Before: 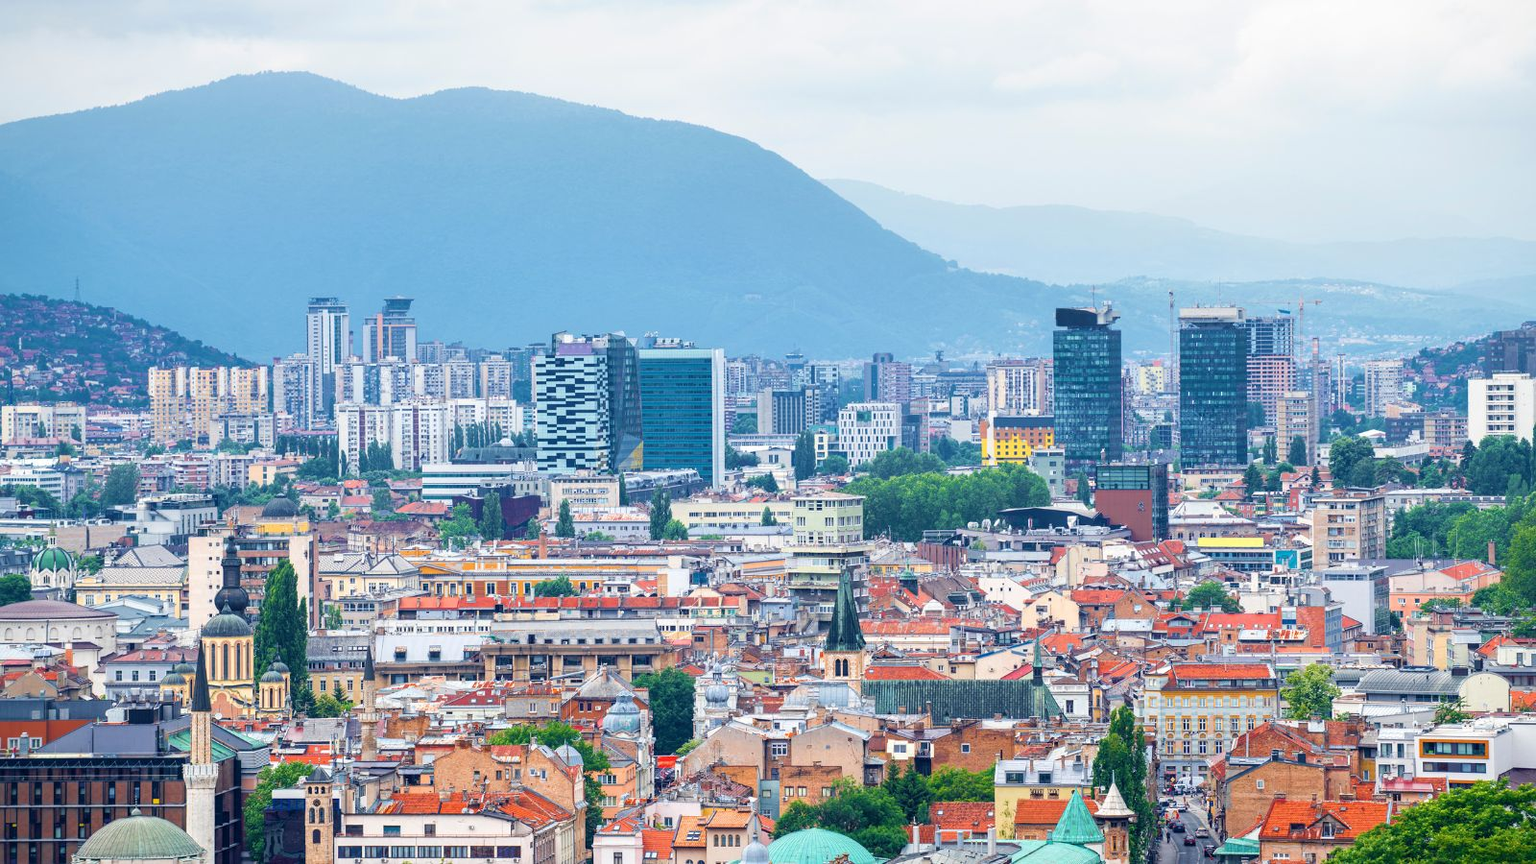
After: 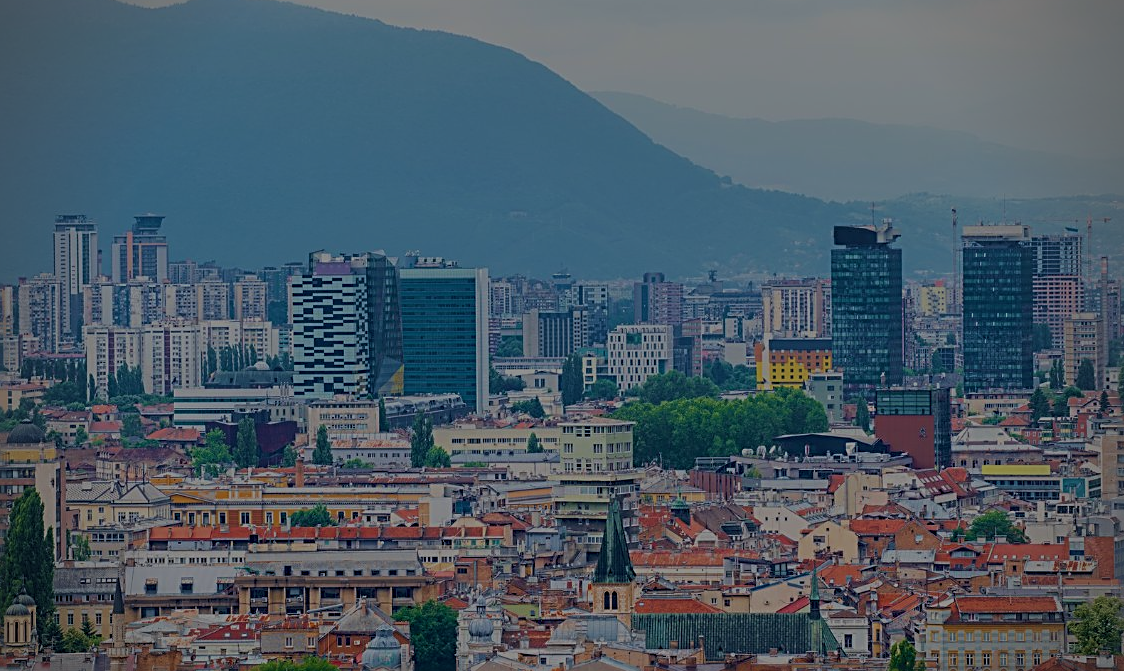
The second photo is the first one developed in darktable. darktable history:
exposure: exposure -1.948 EV, compensate exposure bias true, compensate highlight preservation false
color balance rgb: power › chroma 0.25%, power › hue 62.86°, perceptual saturation grading › global saturation -0.071%, contrast -9.619%
sharpen: radius 2.555, amount 0.647
tone equalizer: on, module defaults
vignetting: on, module defaults
velvia: on, module defaults
crop and rotate: left 16.696%, top 10.664%, right 12.996%, bottom 14.706%
